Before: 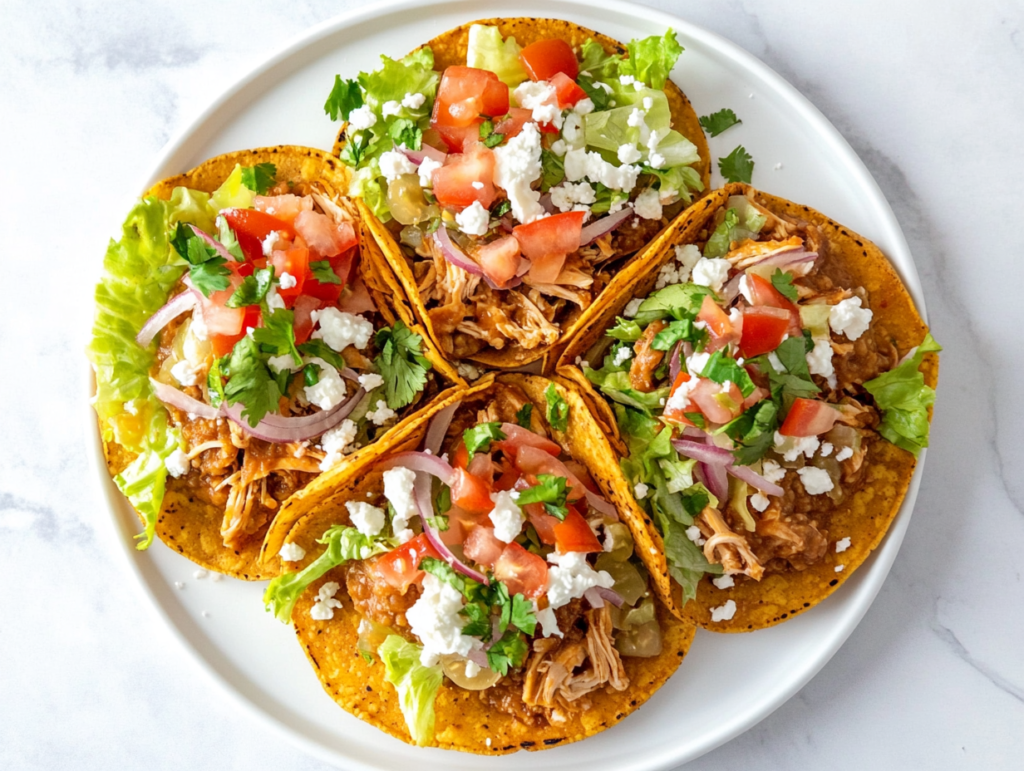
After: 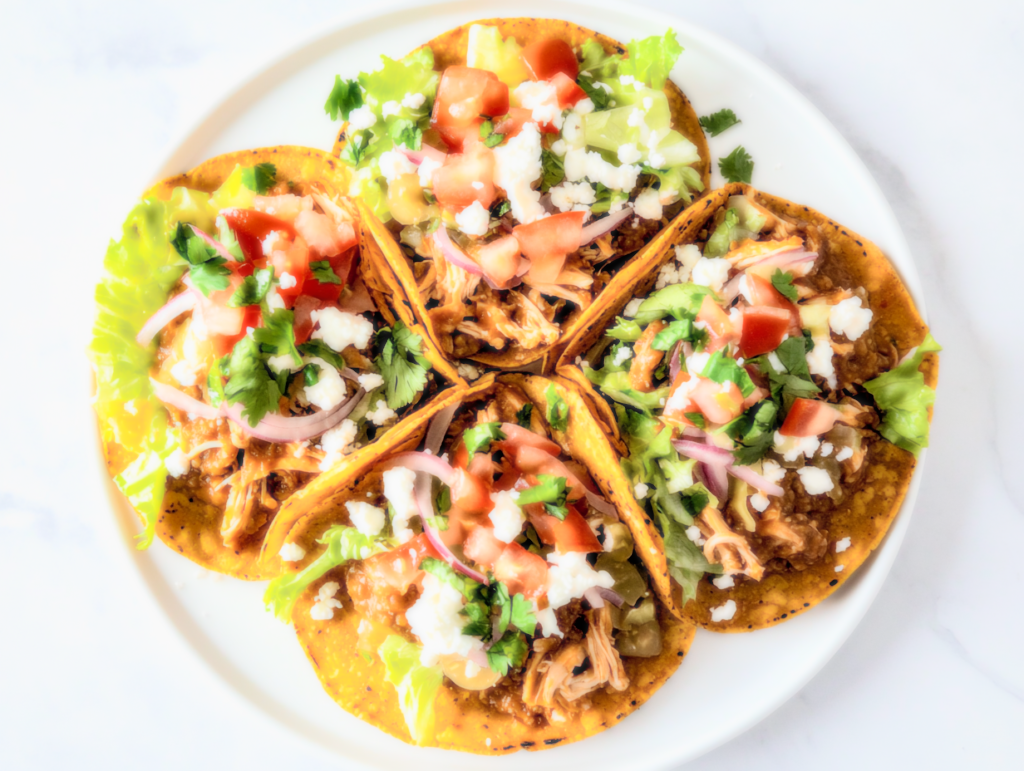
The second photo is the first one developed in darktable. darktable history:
filmic rgb: black relative exposure -5 EV, hardness 2.88, contrast 1.1
shadows and highlights: on, module defaults
bloom: size 0%, threshold 54.82%, strength 8.31%
